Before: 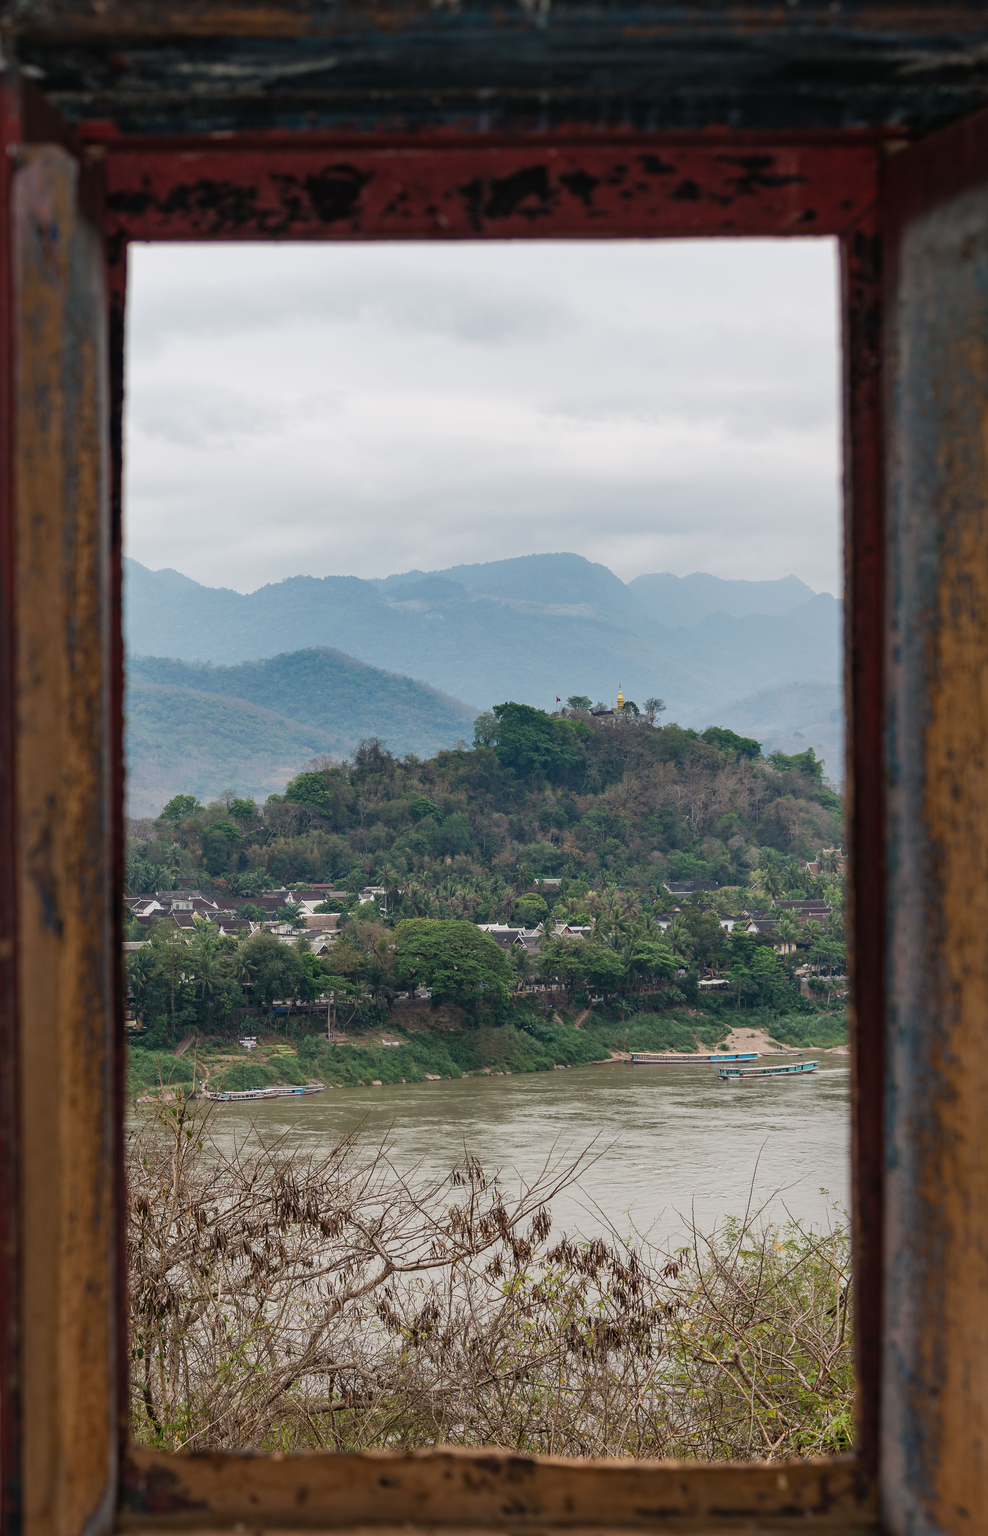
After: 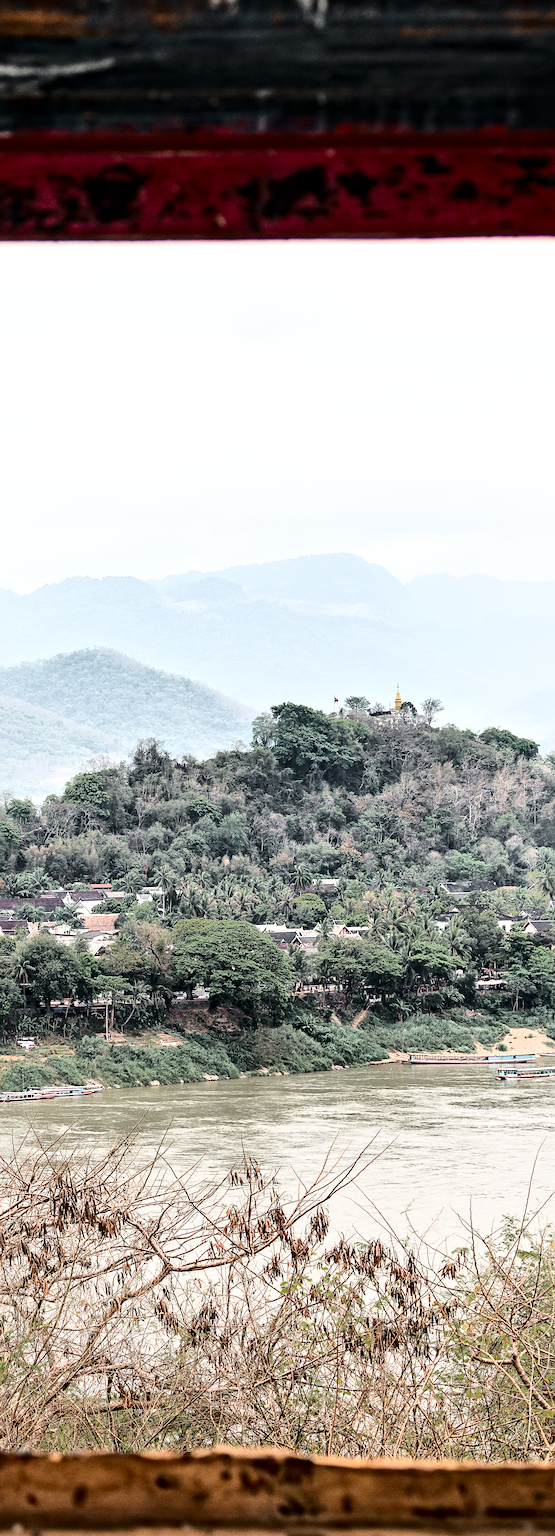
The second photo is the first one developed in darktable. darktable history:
contrast brightness saturation: contrast 0.28
base curve: curves: ch0 [(0, 0) (0.028, 0.03) (0.121, 0.232) (0.46, 0.748) (0.859, 0.968) (1, 1)]
crop and rotate: left 22.516%, right 21.234%
color zones: curves: ch0 [(0, 0.48) (0.209, 0.398) (0.305, 0.332) (0.429, 0.493) (0.571, 0.5) (0.714, 0.5) (0.857, 0.5) (1, 0.48)]; ch1 [(0, 0.736) (0.143, 0.625) (0.225, 0.371) (0.429, 0.256) (0.571, 0.241) (0.714, 0.213) (0.857, 0.48) (1, 0.736)]; ch2 [(0, 0.448) (0.143, 0.498) (0.286, 0.5) (0.429, 0.5) (0.571, 0.5) (0.714, 0.5) (0.857, 0.5) (1, 0.448)]
exposure: black level correction 0.001, exposure 0.5 EV, compensate exposure bias true, compensate highlight preservation false
local contrast: mode bilateral grid, contrast 25, coarseness 60, detail 151%, midtone range 0.2
sharpen: radius 4
grain: coarseness 9.61 ISO, strength 35.62%
